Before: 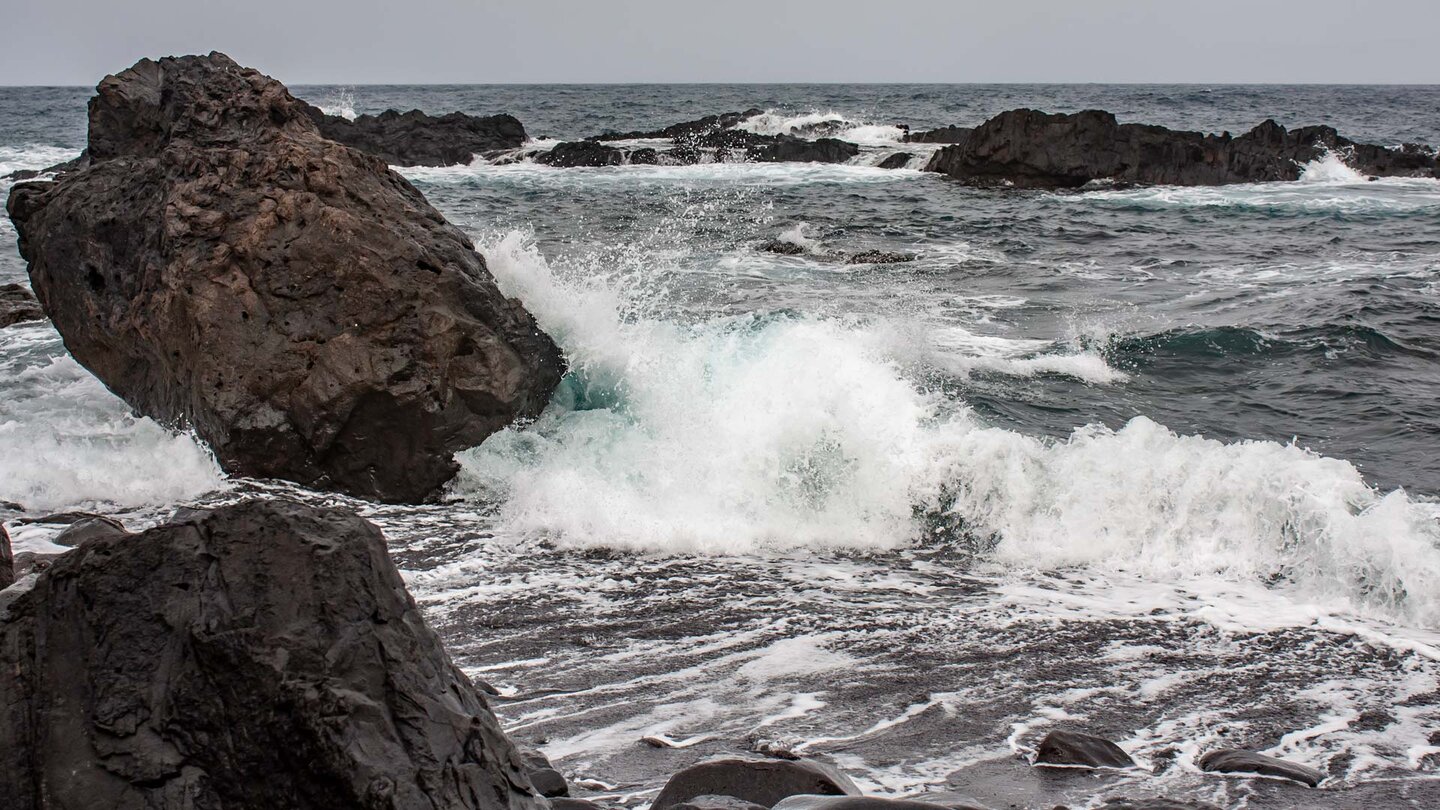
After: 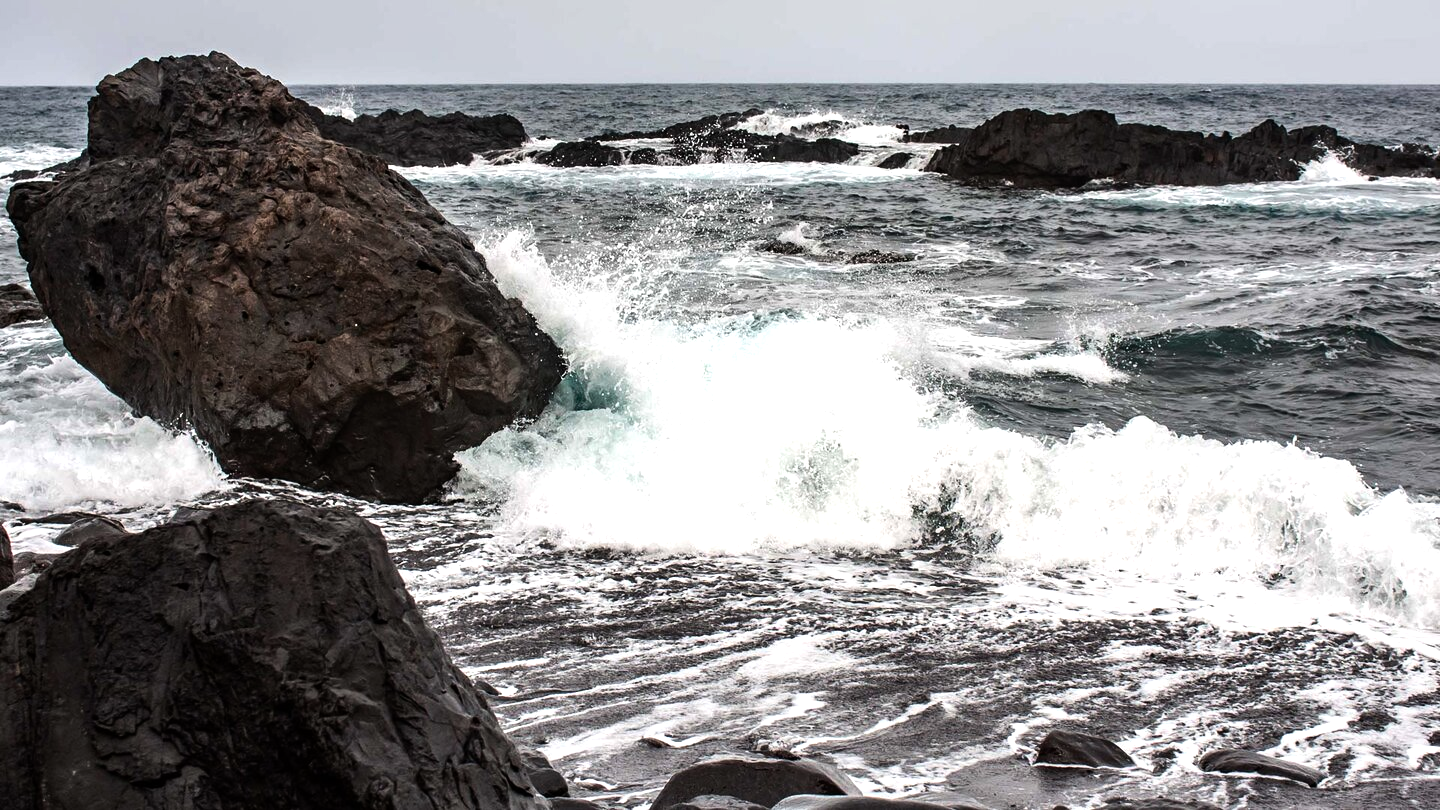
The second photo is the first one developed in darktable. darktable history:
tone equalizer: -8 EV -0.784 EV, -7 EV -0.733 EV, -6 EV -0.606 EV, -5 EV -0.418 EV, -3 EV 0.37 EV, -2 EV 0.6 EV, -1 EV 0.697 EV, +0 EV 0.773 EV, edges refinement/feathering 500, mask exposure compensation -1.57 EV, preserve details no
